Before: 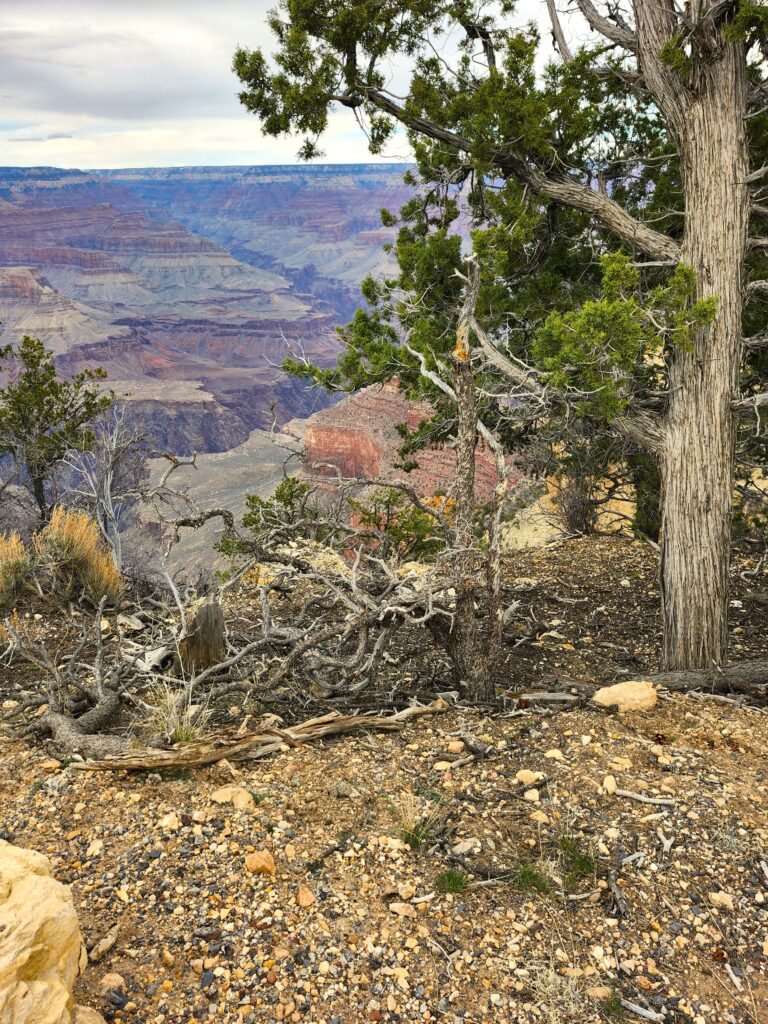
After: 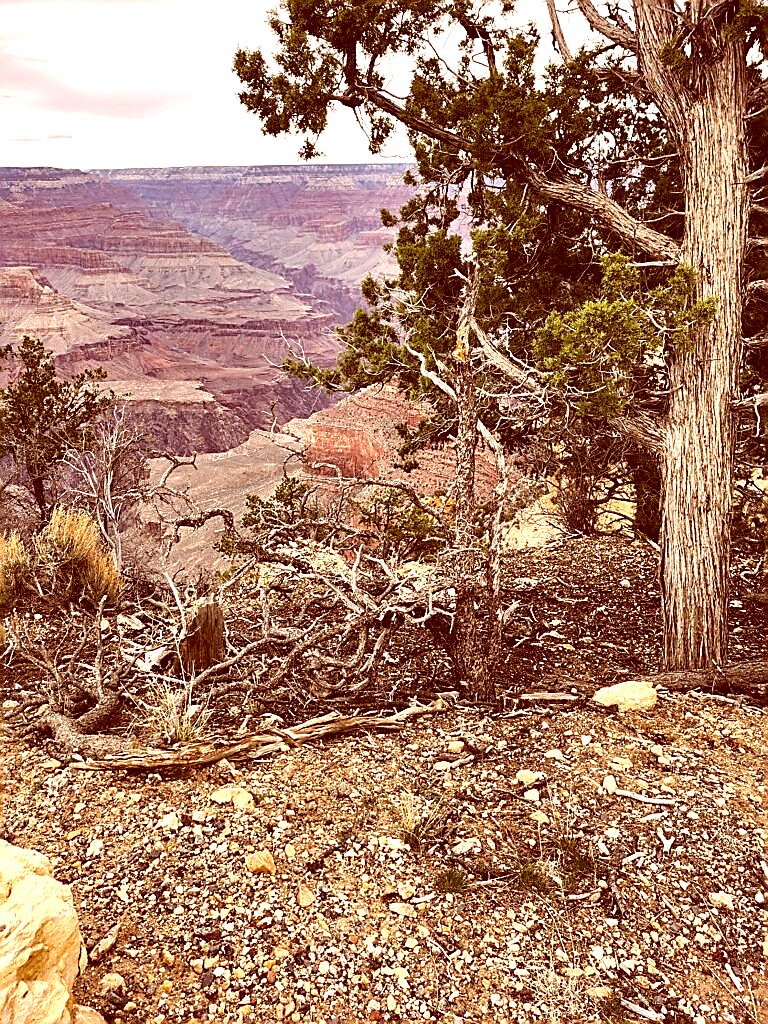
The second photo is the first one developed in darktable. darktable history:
sharpen: radius 1.4, amount 1.25, threshold 0.7
color correction: highlights a* 9.03, highlights b* 8.71, shadows a* 40, shadows b* 40, saturation 0.8
tone equalizer: -8 EV -0.75 EV, -7 EV -0.7 EV, -6 EV -0.6 EV, -5 EV -0.4 EV, -3 EV 0.4 EV, -2 EV 0.6 EV, -1 EV 0.7 EV, +0 EV 0.75 EV, edges refinement/feathering 500, mask exposure compensation -1.57 EV, preserve details no
